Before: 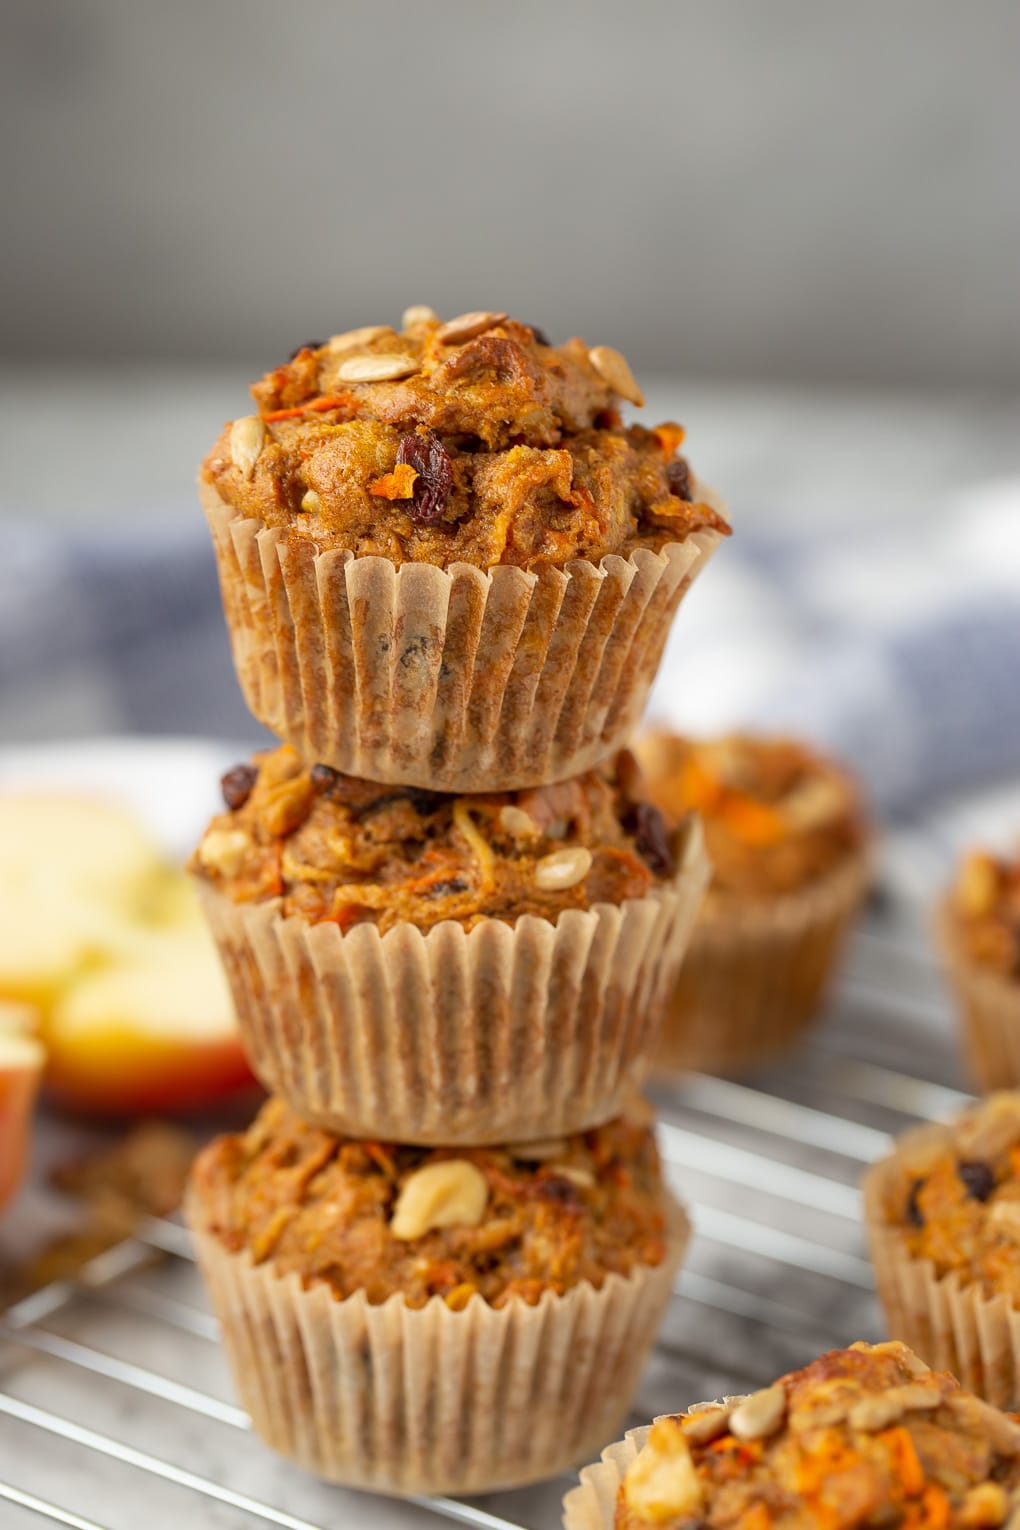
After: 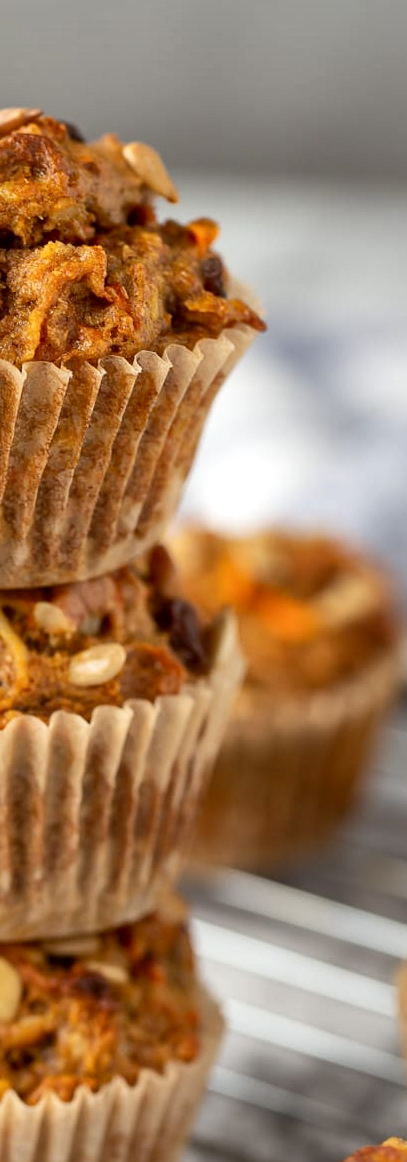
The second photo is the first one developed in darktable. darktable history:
crop: left 45.721%, top 13.393%, right 14.118%, bottom 10.01%
local contrast: mode bilateral grid, contrast 20, coarseness 50, detail 150%, midtone range 0.2
